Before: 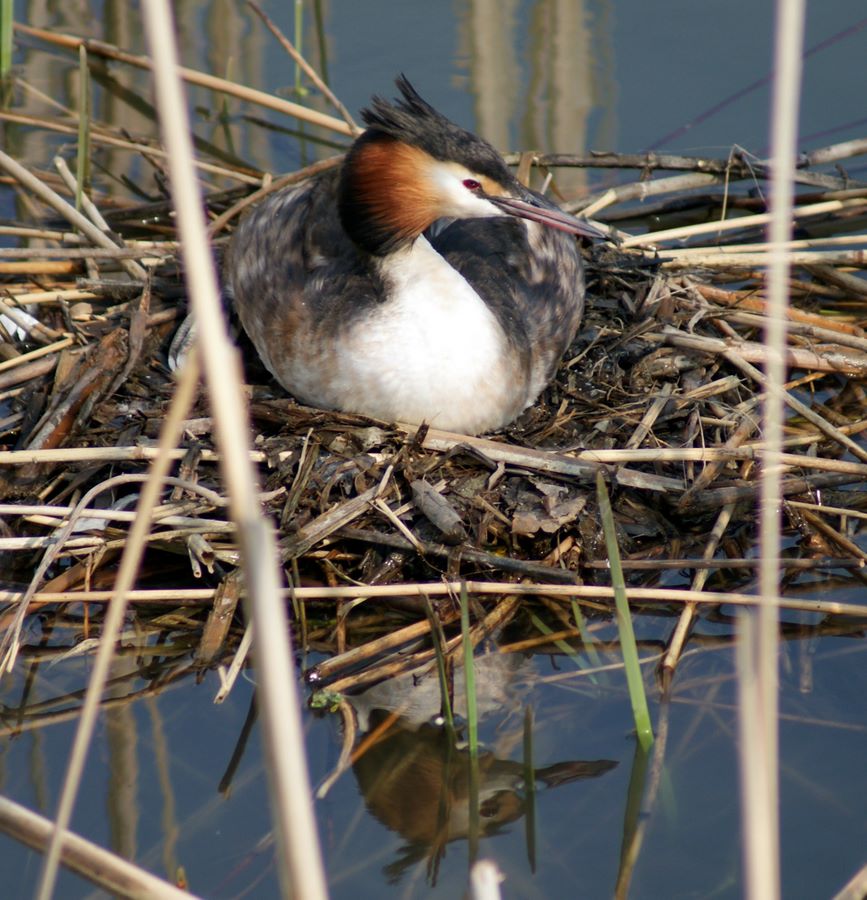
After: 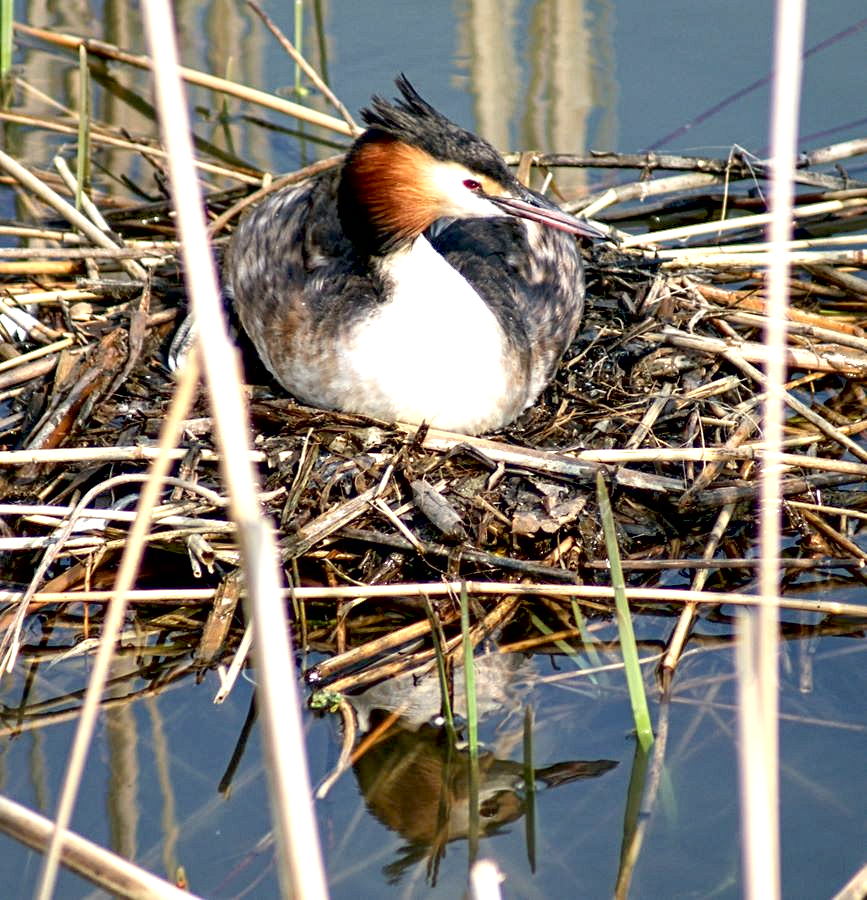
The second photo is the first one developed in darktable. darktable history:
local contrast: mode bilateral grid, contrast 19, coarseness 50, detail 120%, midtone range 0.2
contrast equalizer: octaves 7, y [[0.5, 0.5, 0.5, 0.539, 0.64, 0.611], [0.5 ×6], [0.5 ×6], [0 ×6], [0 ×6]]
exposure: black level correction 0.008, exposure 0.982 EV, compensate highlight preservation false
